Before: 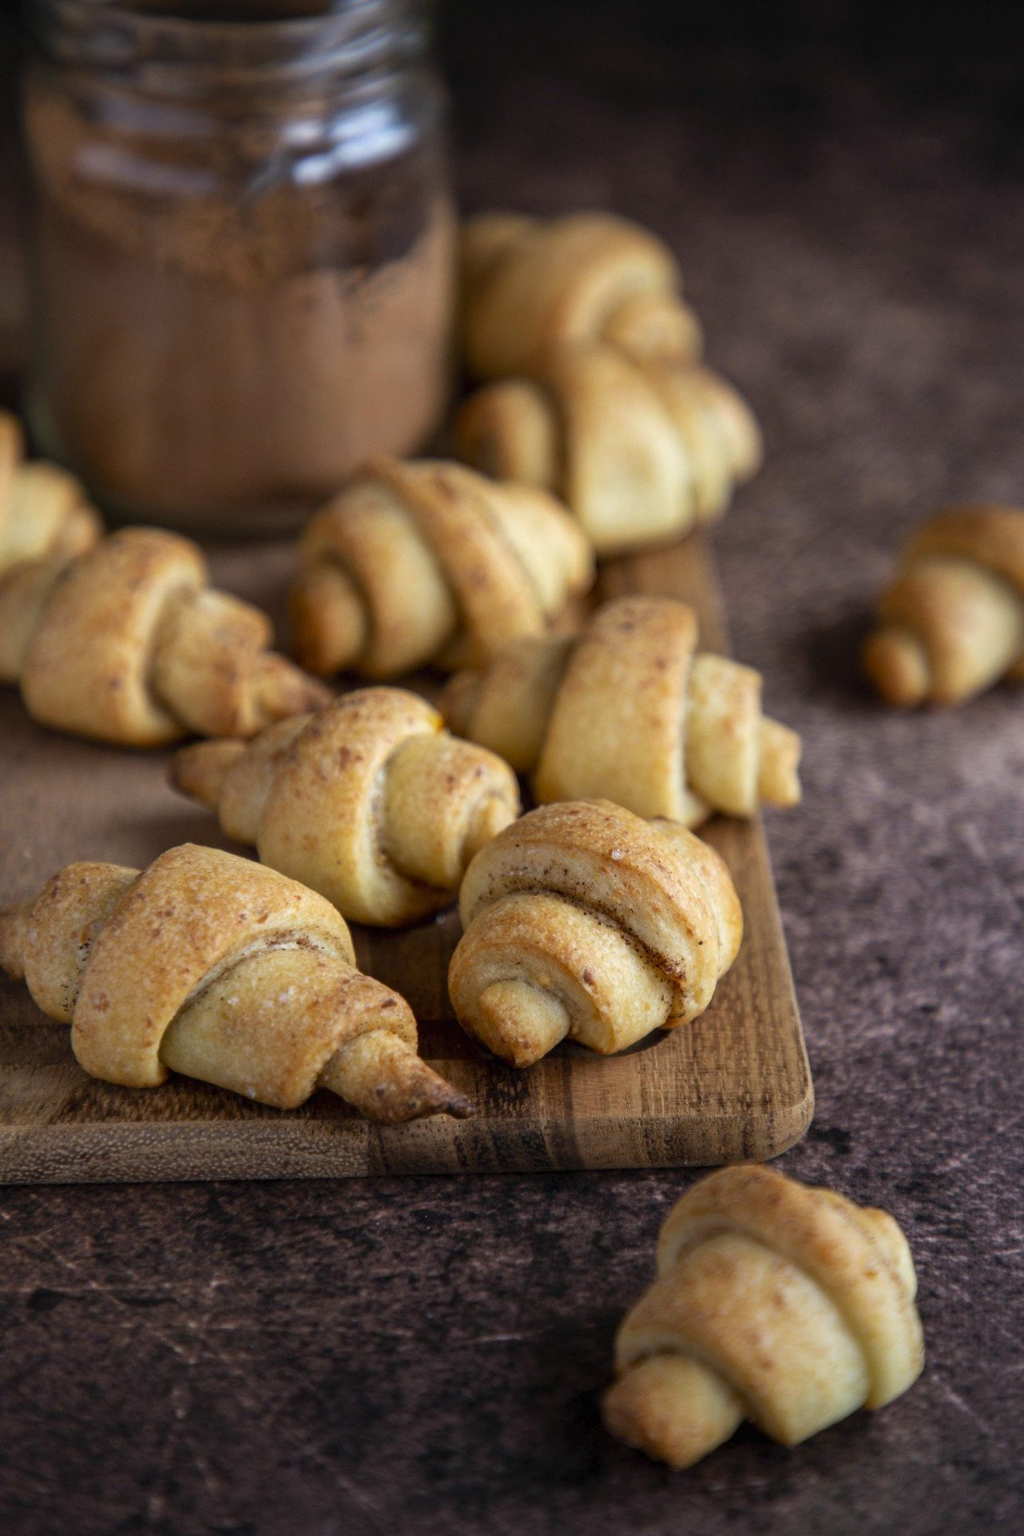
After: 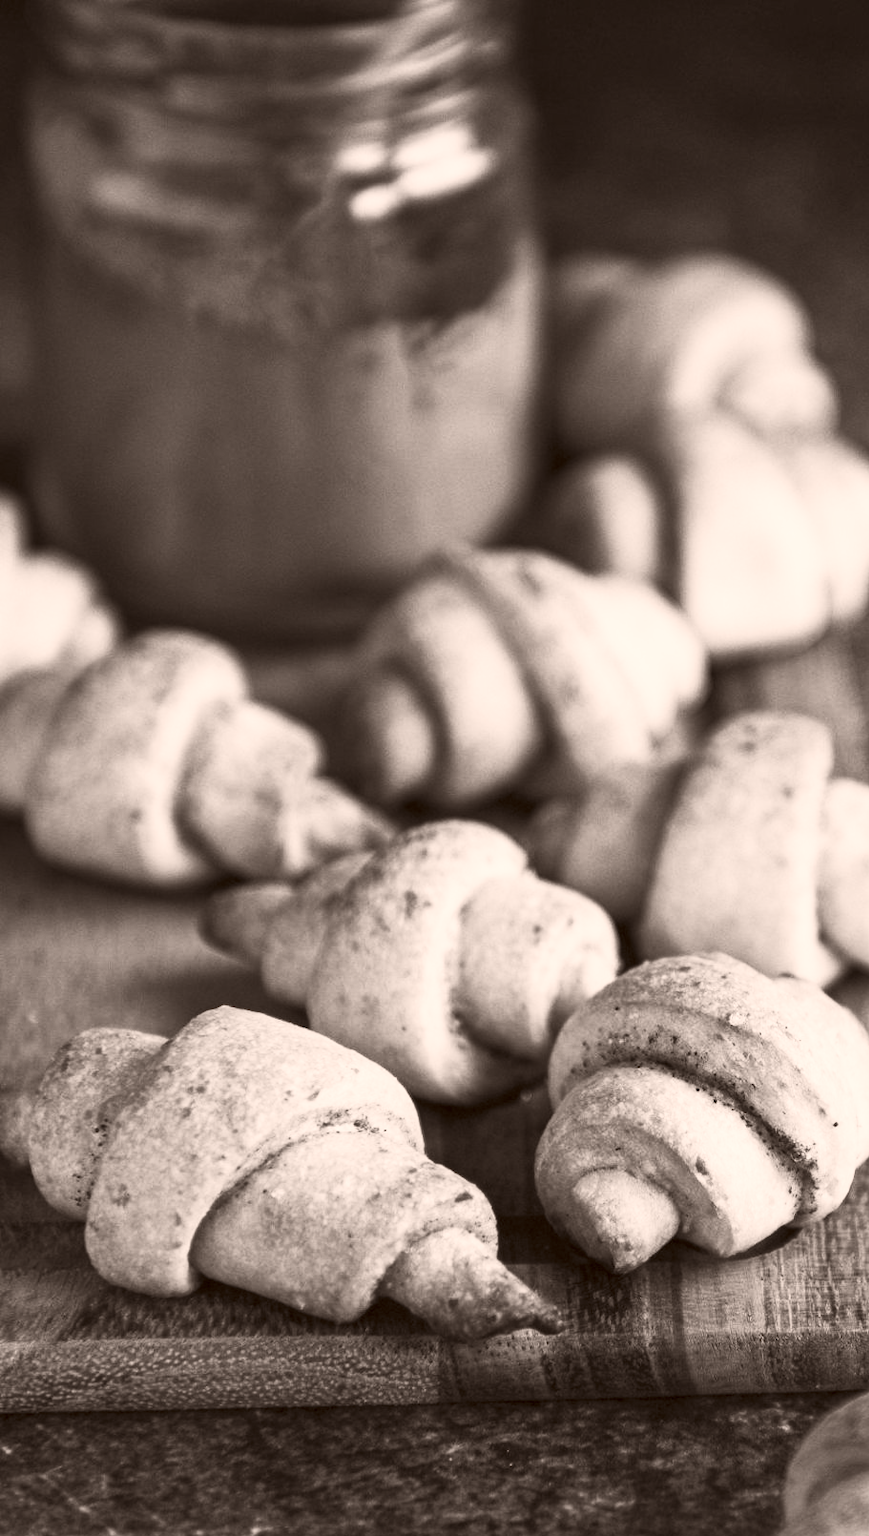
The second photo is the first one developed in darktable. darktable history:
crop: right 28.752%, bottom 16.117%
color correction: highlights a* 6.16, highlights b* 8.19, shadows a* 5.55, shadows b* 7.05, saturation 0.935
contrast brightness saturation: contrast 0.525, brightness 0.456, saturation -0.986
shadows and highlights: shadows 36.68, highlights -27.22, soften with gaussian
